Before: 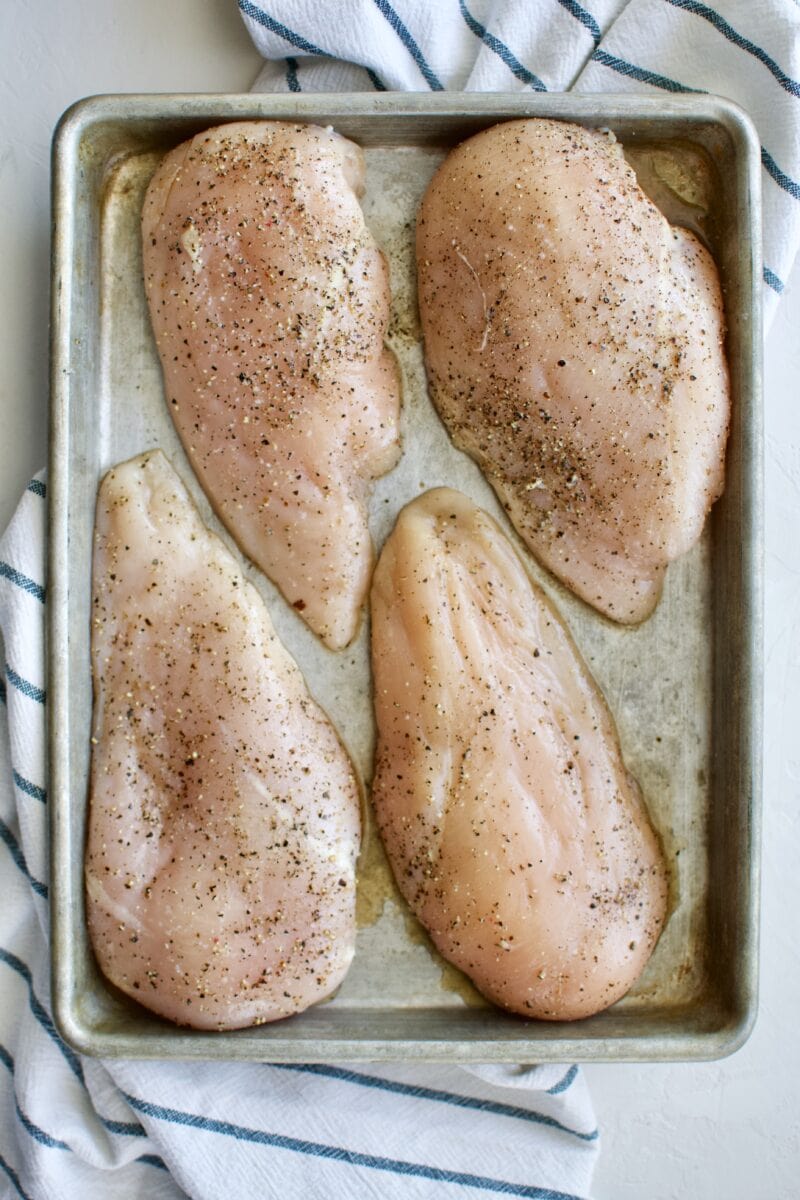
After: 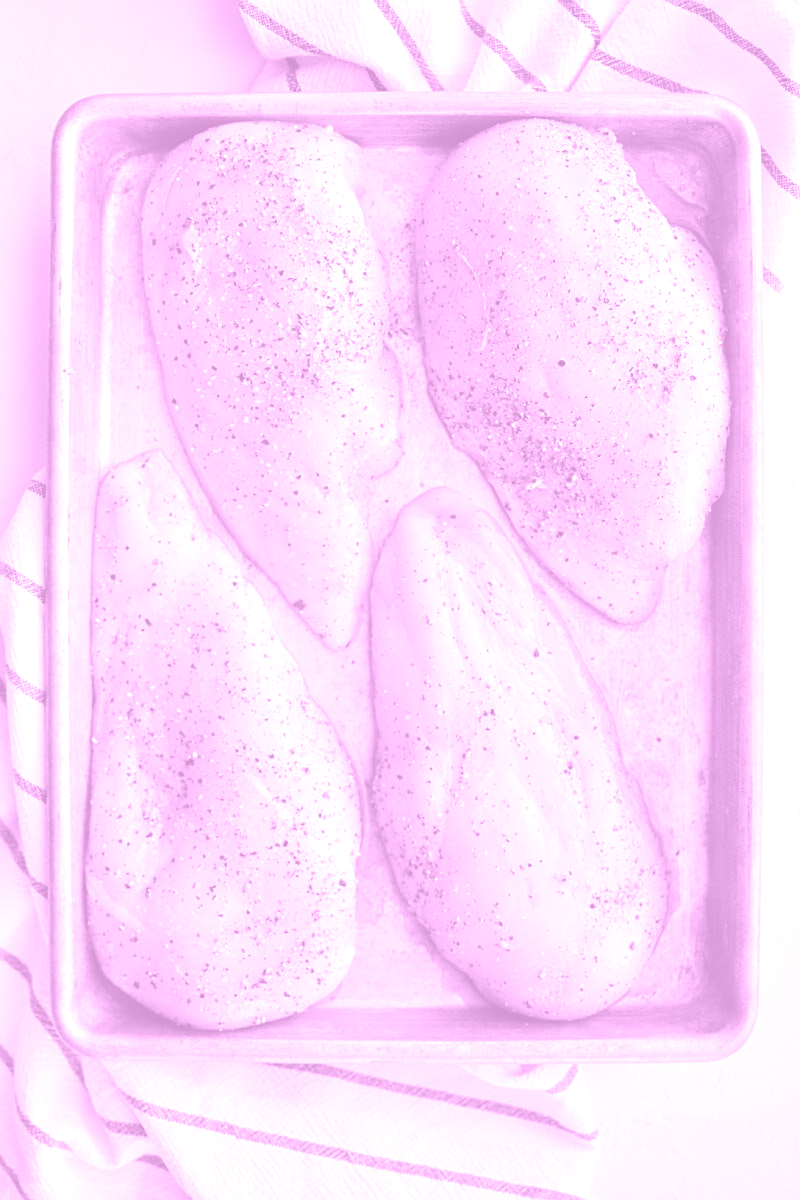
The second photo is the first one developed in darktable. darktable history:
exposure: black level correction 0, exposure 1.2 EV, compensate exposure bias true, compensate highlight preservation false
sharpen: on, module defaults
color balance rgb: shadows lift › chroma 4.41%, shadows lift › hue 27°, power › chroma 2.5%, power › hue 70°, highlights gain › chroma 1%, highlights gain › hue 27°, saturation formula JzAzBz (2021)
contrast brightness saturation: brightness -0.09
colorize: hue 331.2°, saturation 75%, source mix 30.28%, lightness 70.52%, version 1
